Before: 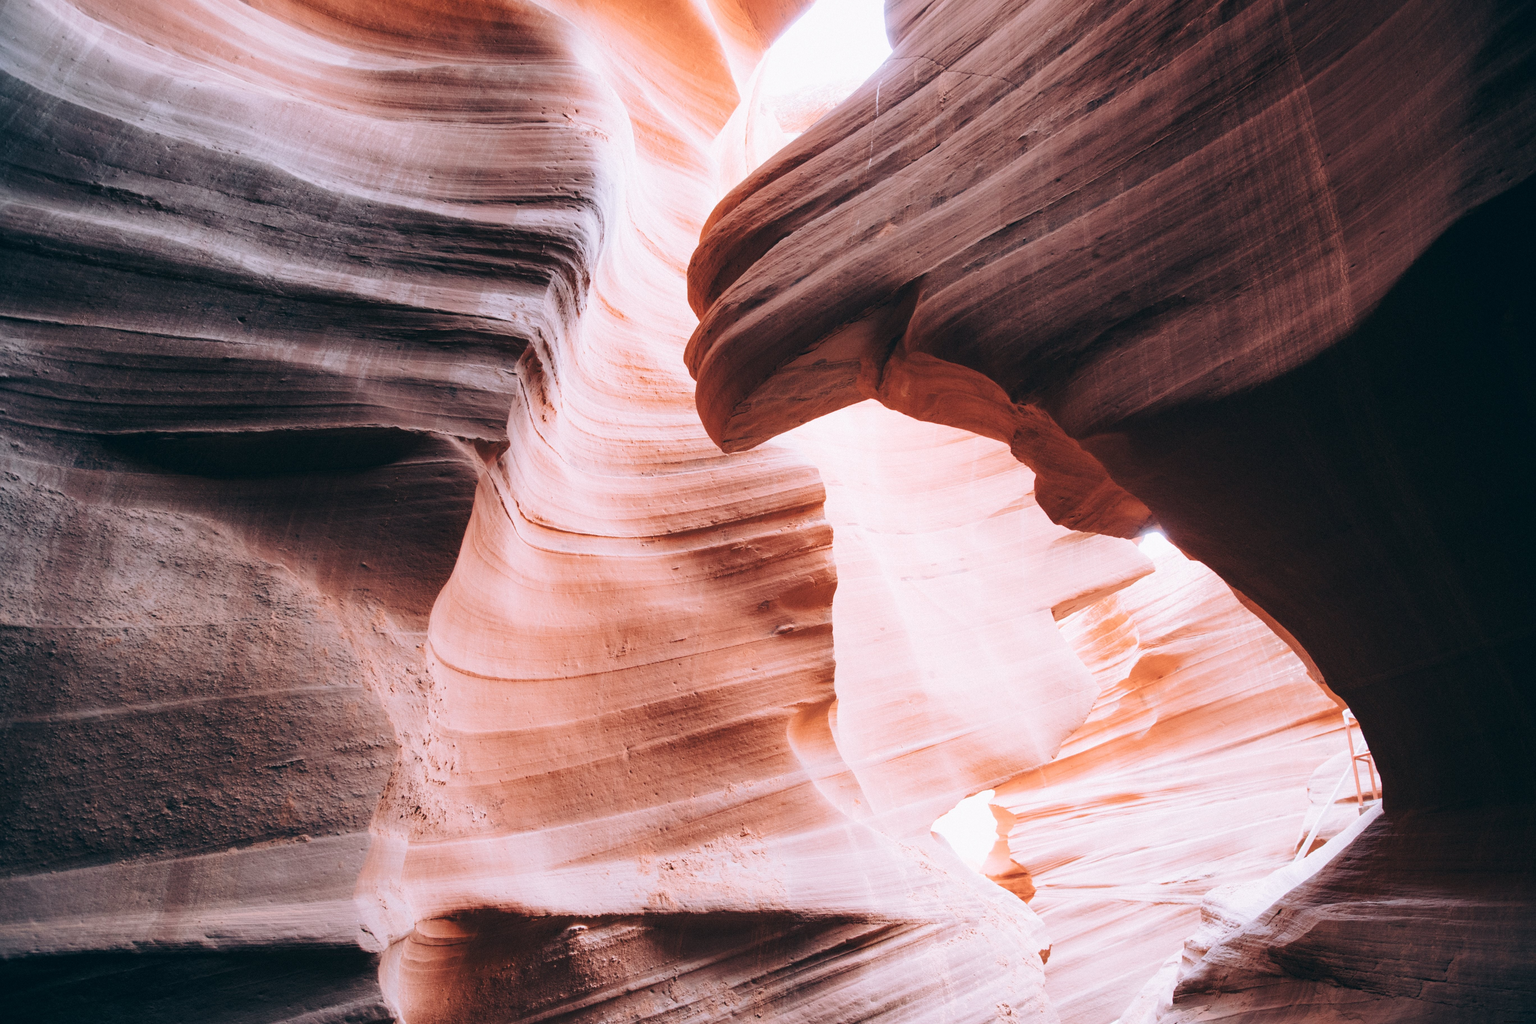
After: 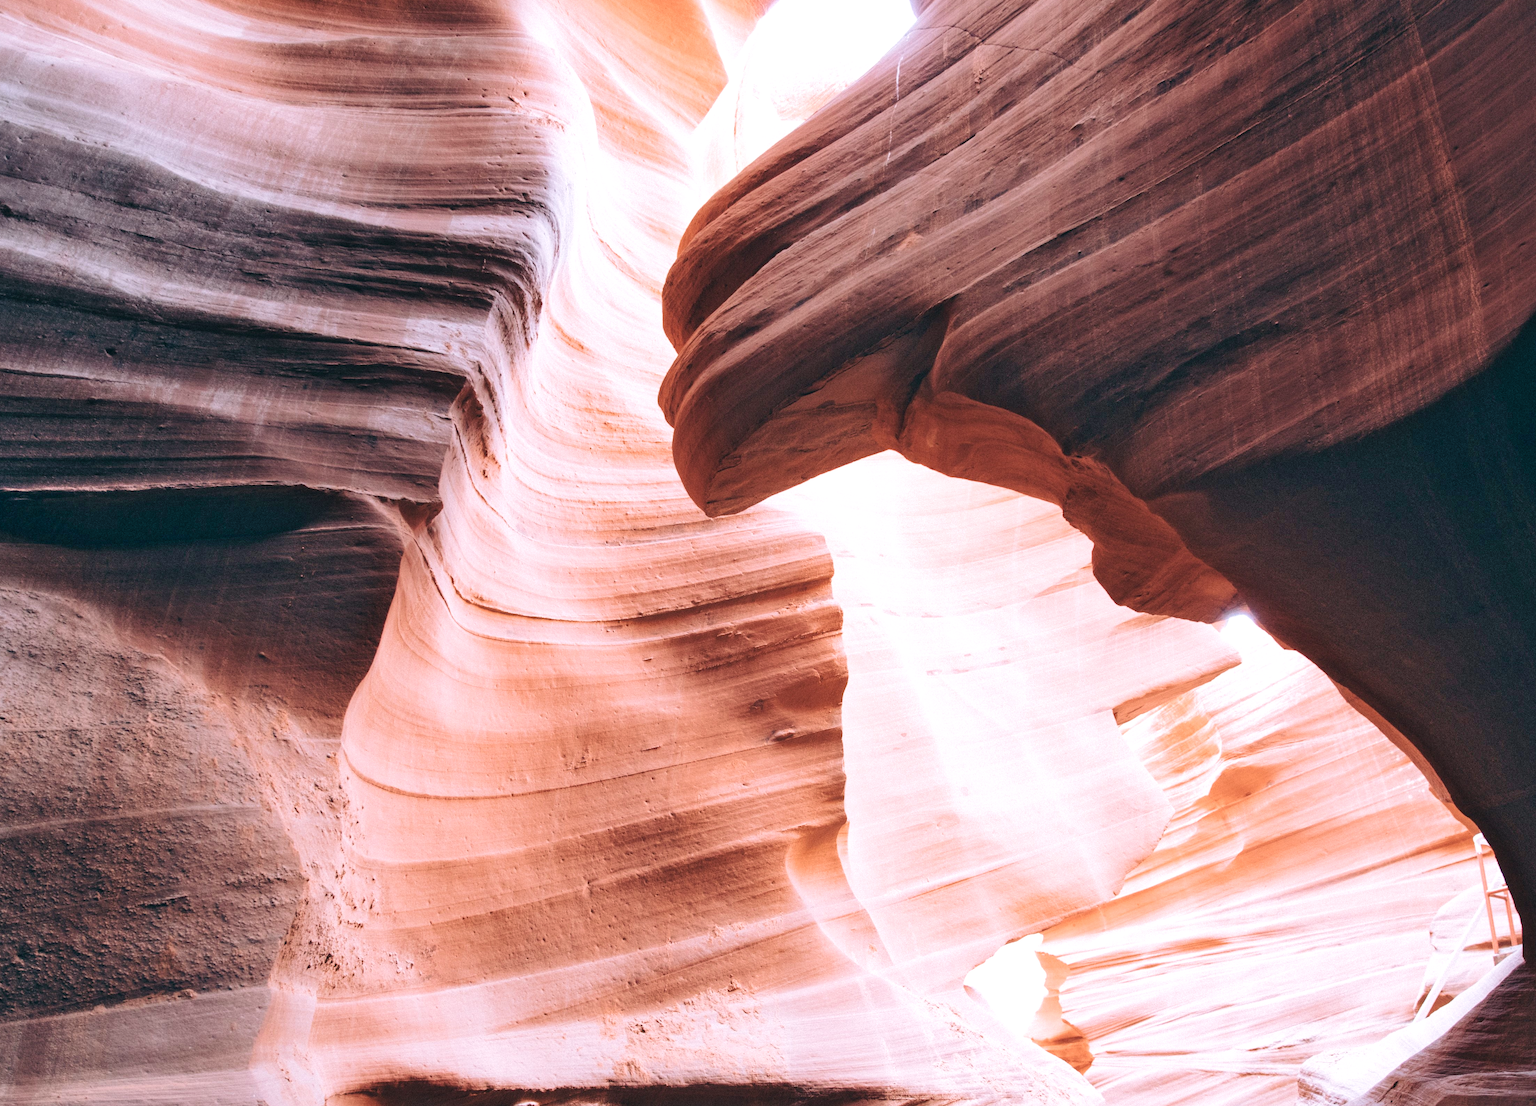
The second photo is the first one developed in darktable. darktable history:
crop: left 9.932%, top 3.498%, right 9.271%, bottom 9.183%
shadows and highlights: radius 45.37, white point adjustment 6.59, compress 79.66%, soften with gaussian
velvia: on, module defaults
